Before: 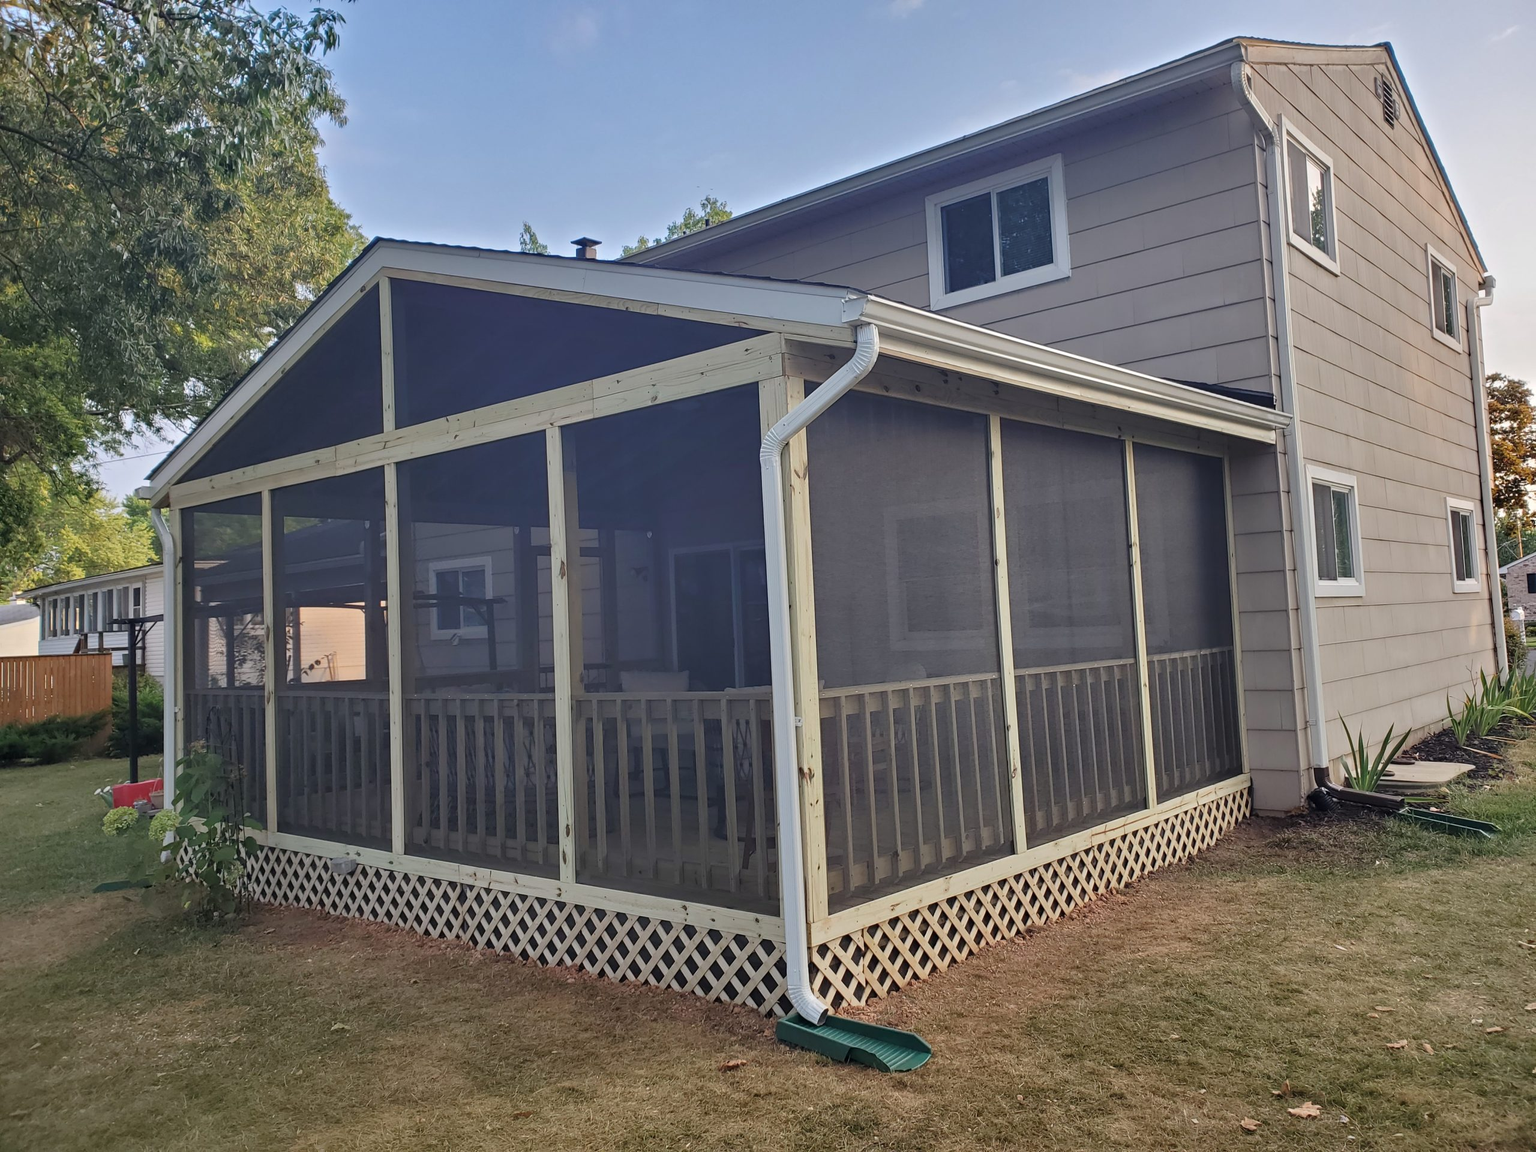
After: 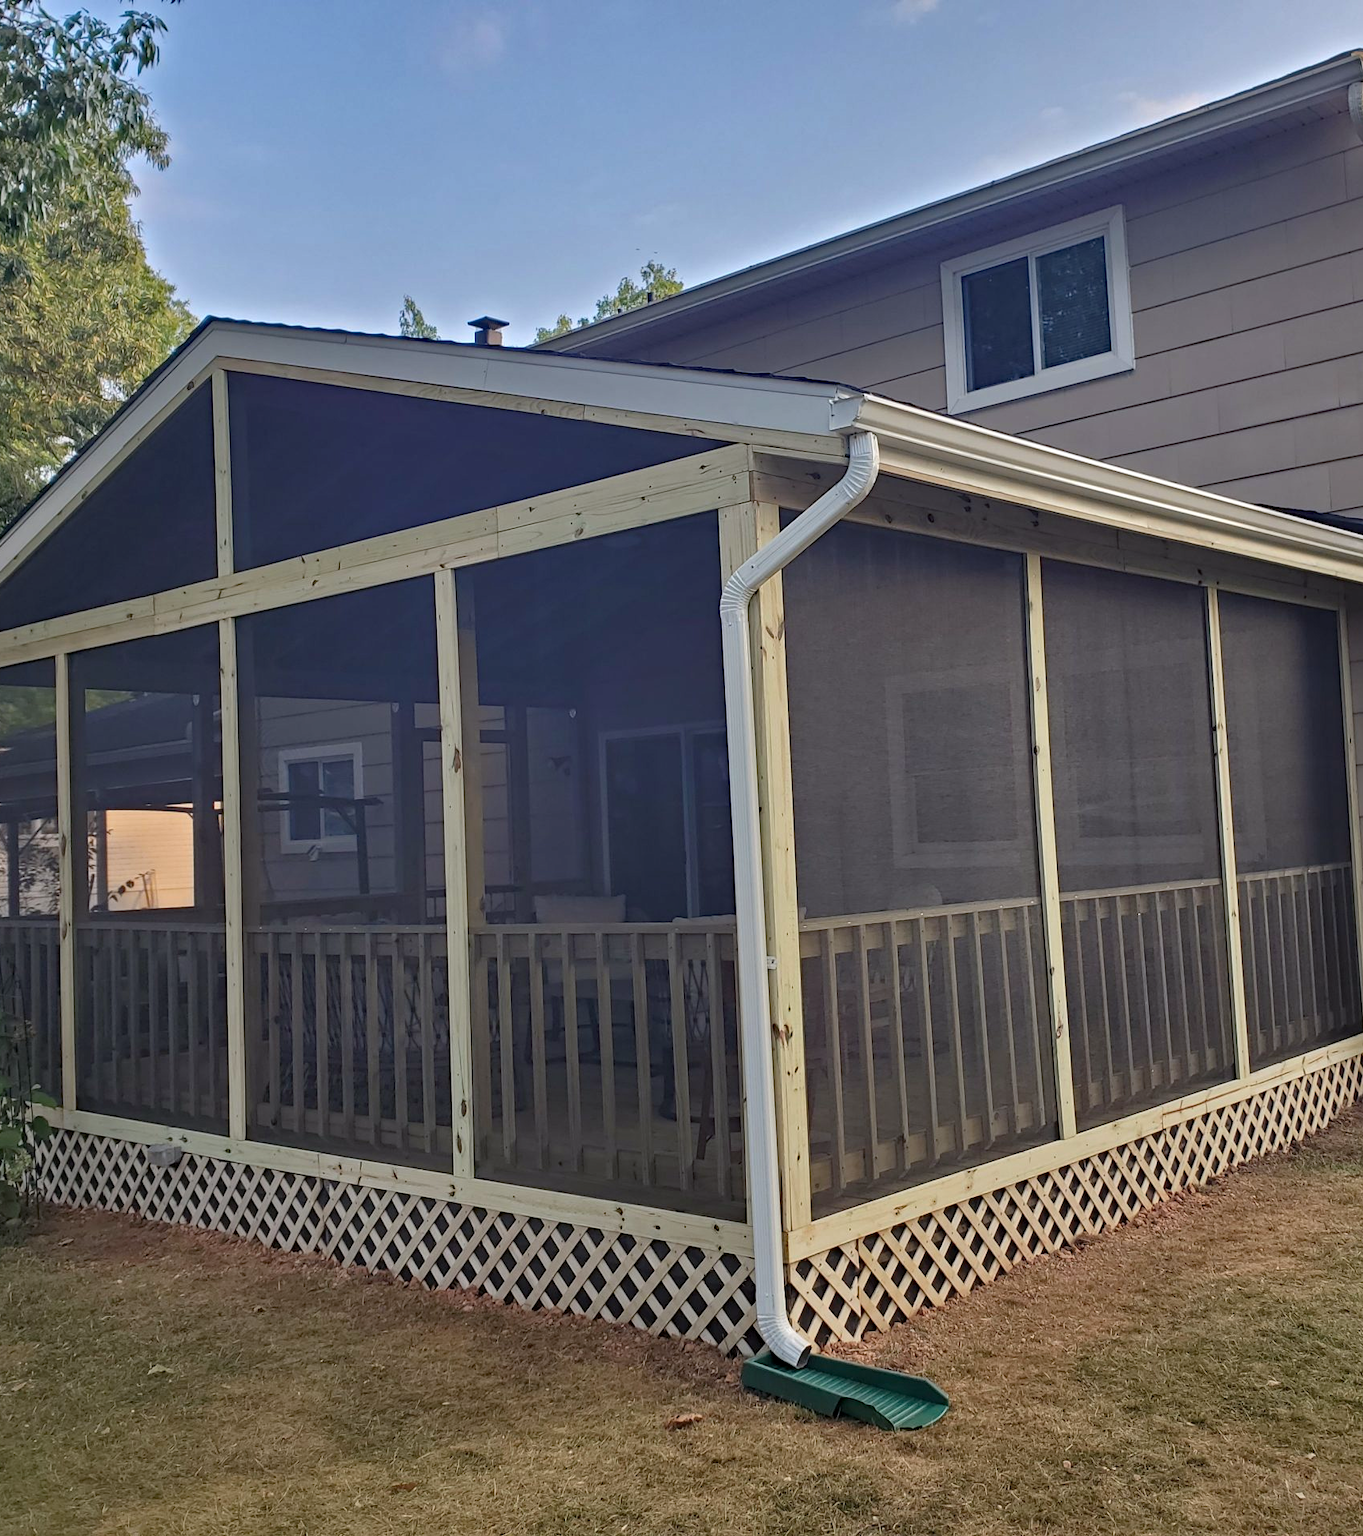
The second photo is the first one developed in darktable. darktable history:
crop and rotate: left 14.336%, right 19.109%
haze removal: strength 0.281, distance 0.244, compatibility mode true, adaptive false
